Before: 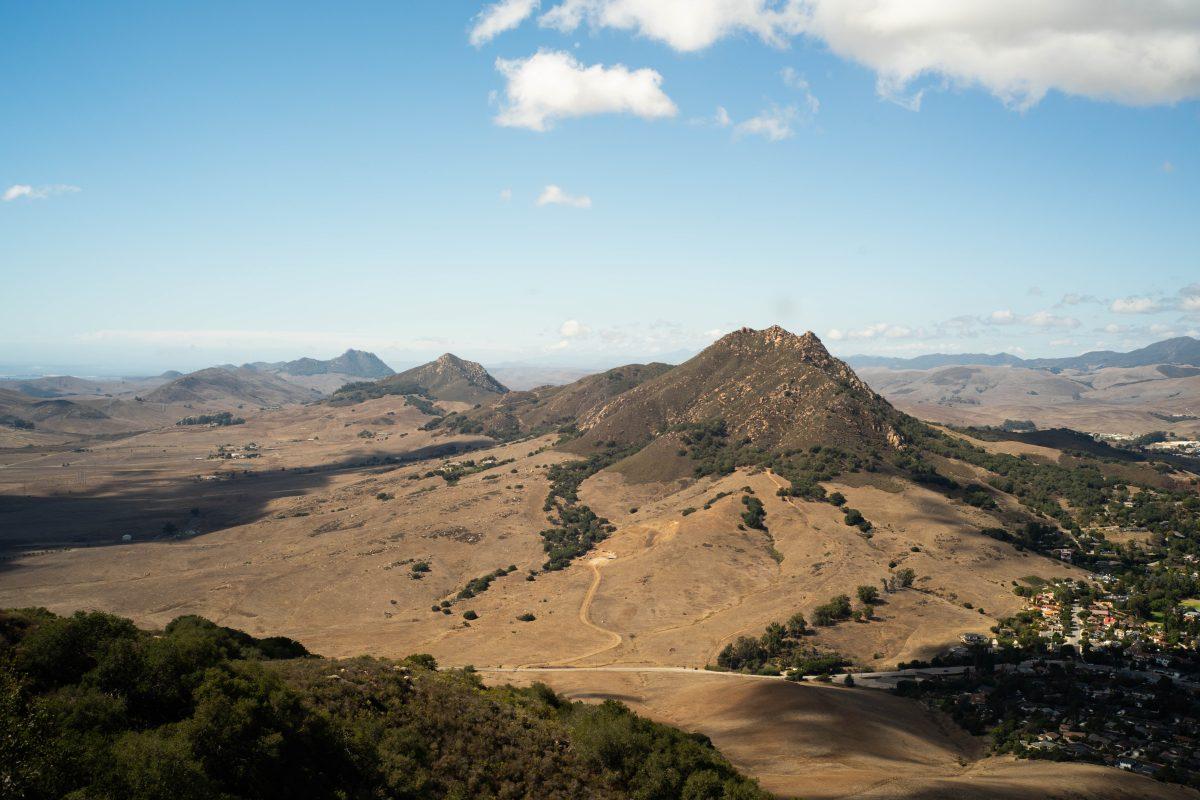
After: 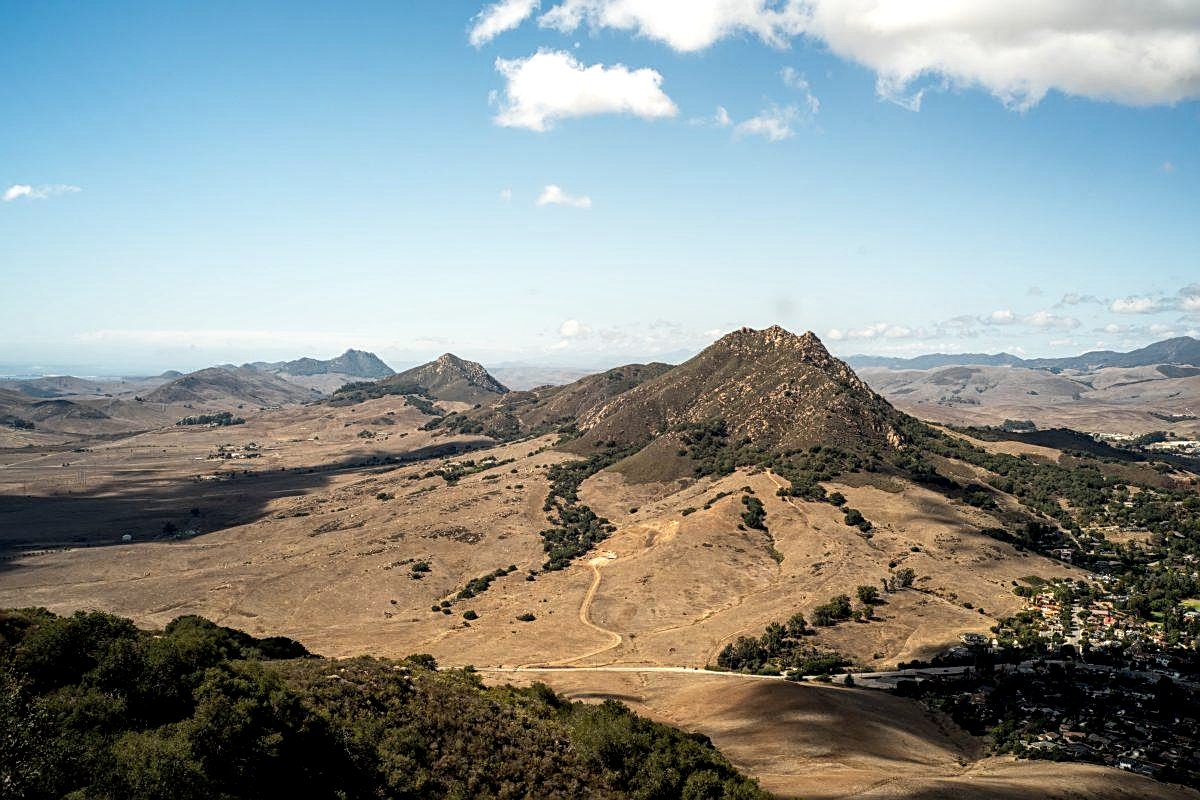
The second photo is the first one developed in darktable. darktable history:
sharpen: amount 0.55
tone curve: curves: ch0 [(0, 0) (0.003, 0.003) (0.011, 0.012) (0.025, 0.026) (0.044, 0.046) (0.069, 0.072) (0.1, 0.104) (0.136, 0.141) (0.177, 0.185) (0.224, 0.234) (0.277, 0.289) (0.335, 0.349) (0.399, 0.415) (0.468, 0.488) (0.543, 0.566) (0.623, 0.649) (0.709, 0.739) (0.801, 0.834) (0.898, 0.923) (1, 1)], preserve colors none
local contrast: highlights 25%, detail 150%
